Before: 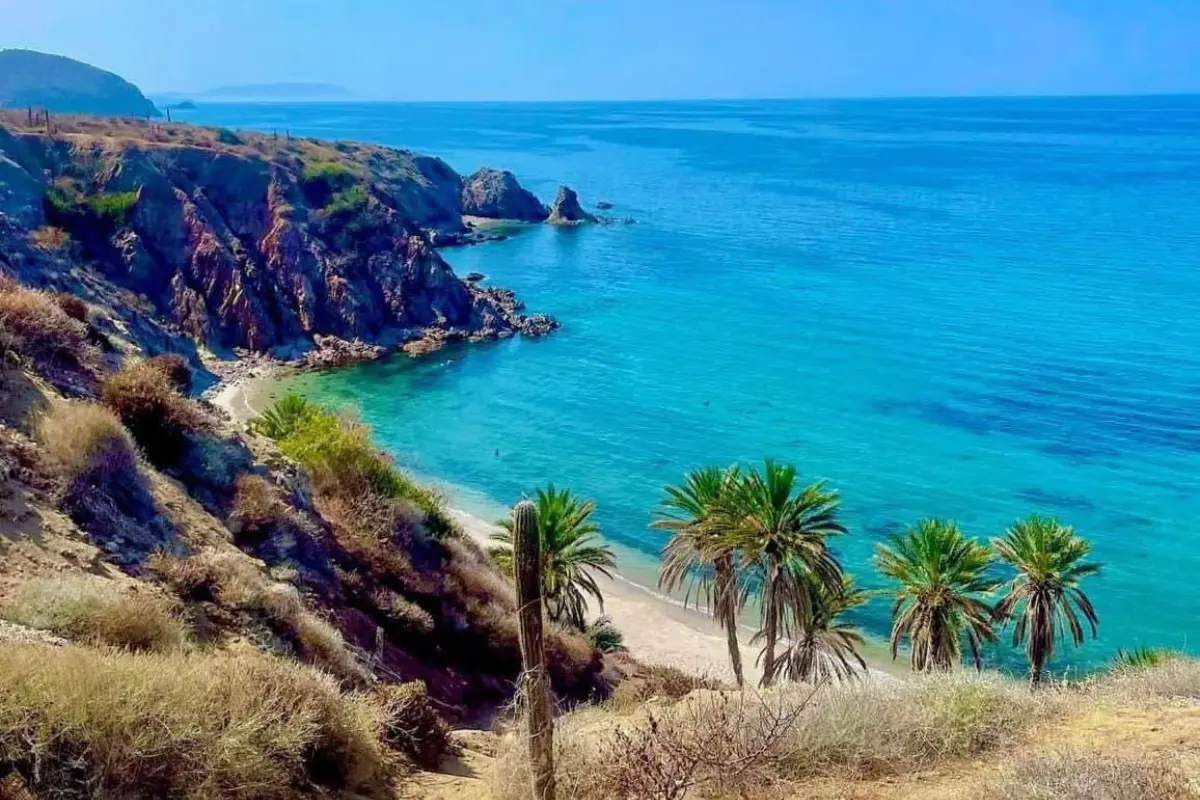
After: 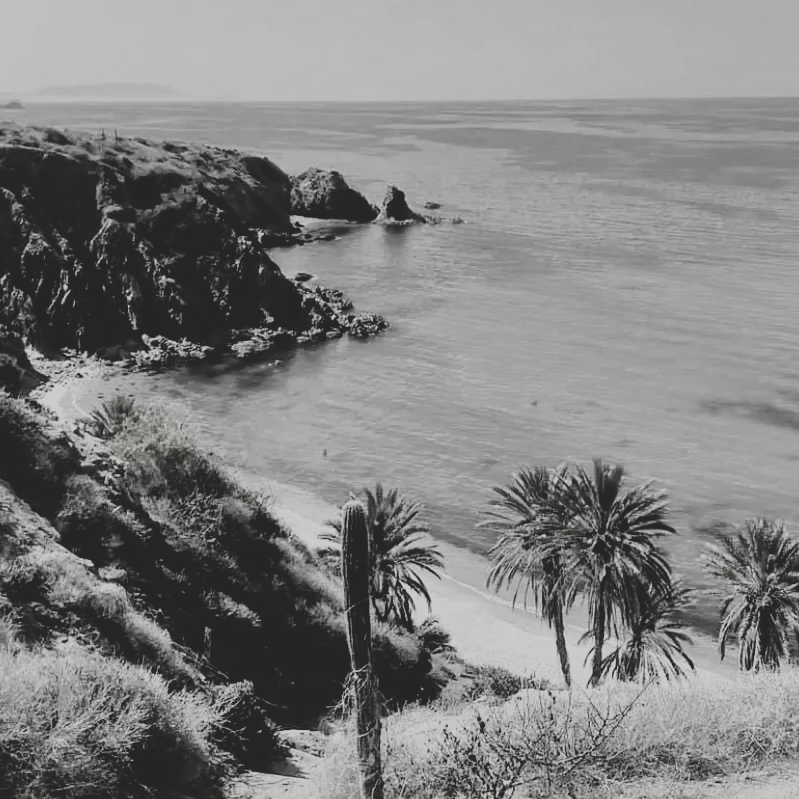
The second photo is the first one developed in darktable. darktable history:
crop and rotate: left 14.335%, right 19.03%
color balance rgb: shadows lift › hue 85.03°, perceptual saturation grading › global saturation 17.761%, perceptual brilliance grading › highlights 7.459%, perceptual brilliance grading › mid-tones 4.211%, perceptual brilliance grading › shadows 1.515%
tone curve: curves: ch0 [(0, 0.148) (0.191, 0.225) (0.712, 0.695) (0.864, 0.797) (1, 0.839)], color space Lab, independent channels, preserve colors none
filmic rgb: black relative exposure -5.14 EV, white relative exposure 3.51 EV, threshold 5.98 EV, hardness 3.16, contrast 1.299, highlights saturation mix -49.34%, preserve chrominance no, color science v5 (2021), enable highlight reconstruction true
